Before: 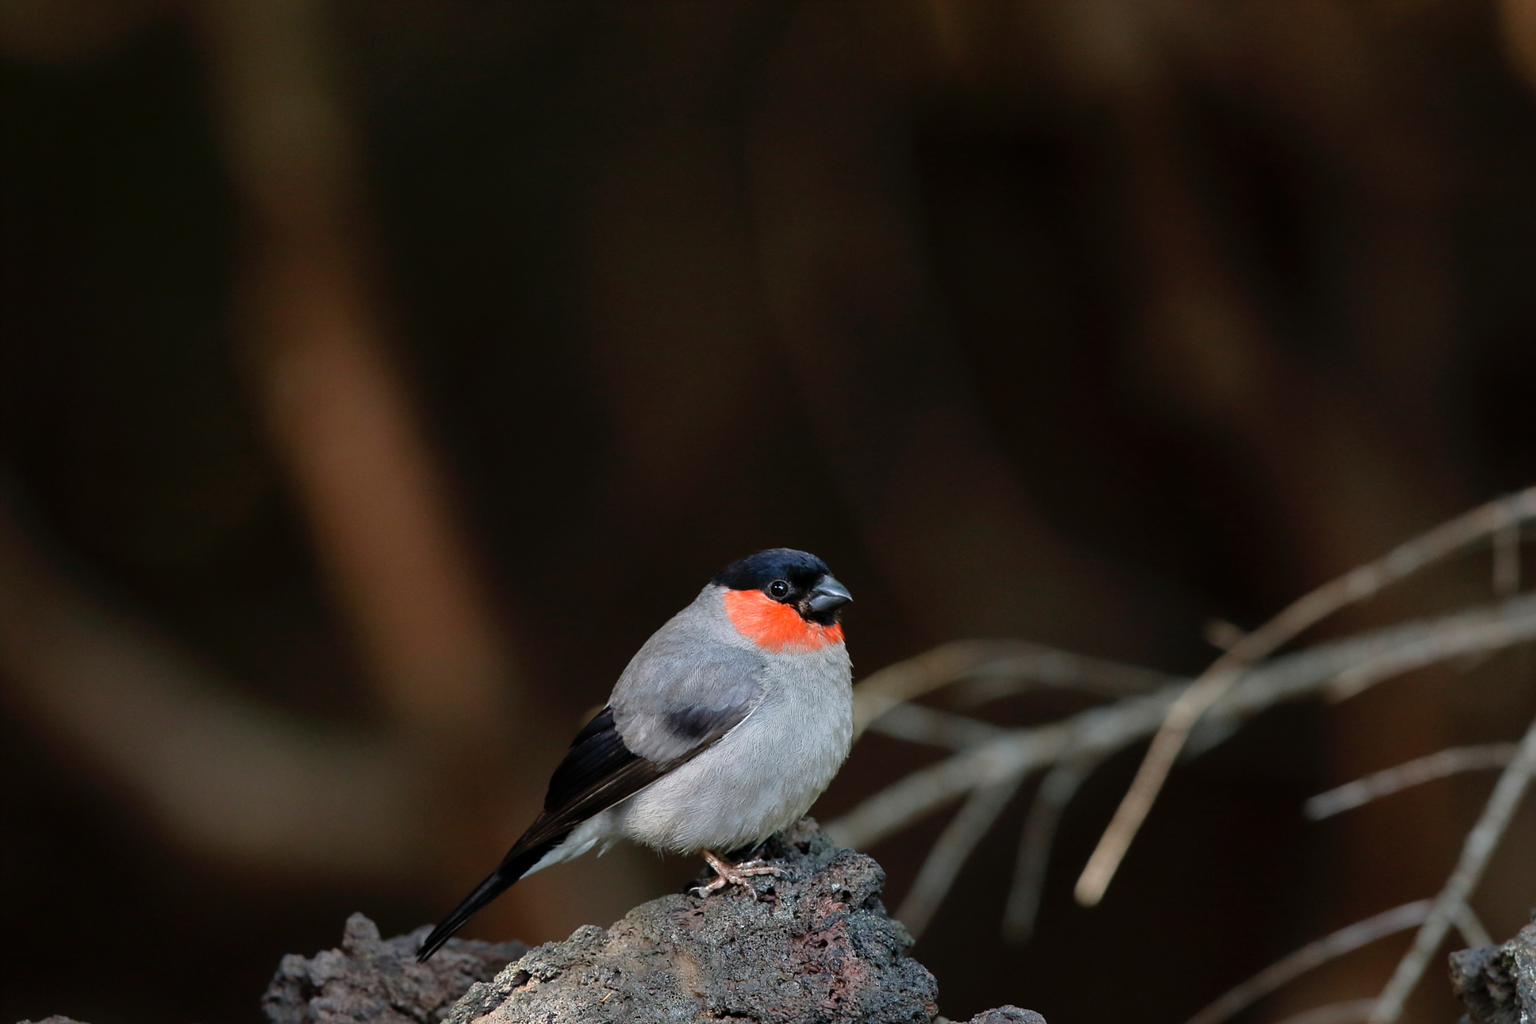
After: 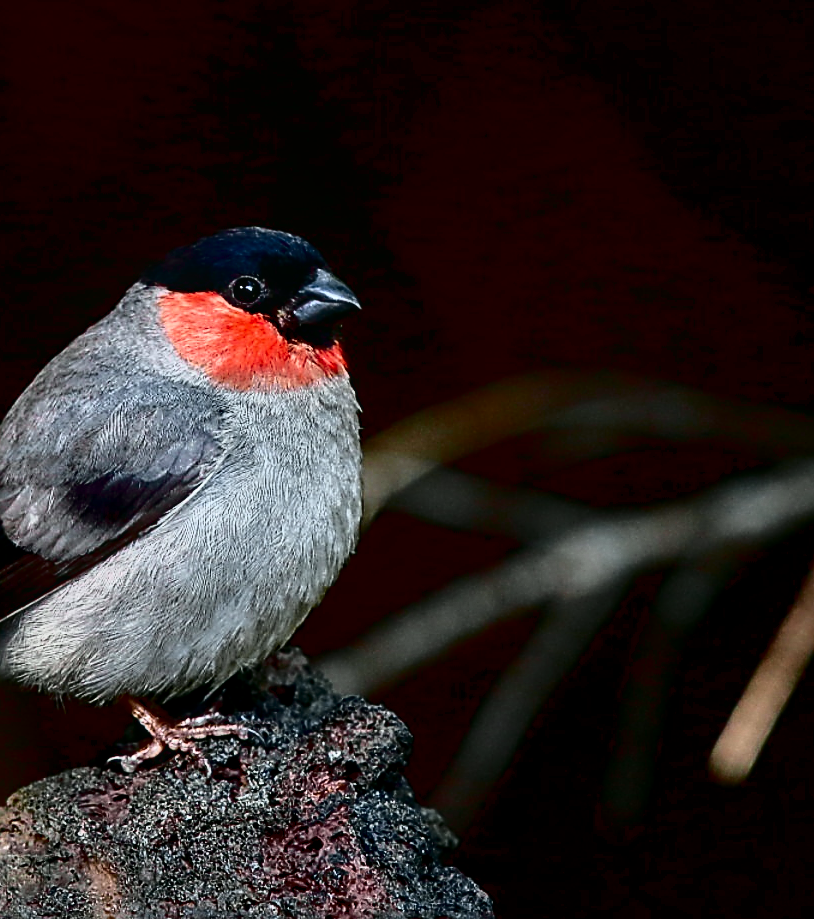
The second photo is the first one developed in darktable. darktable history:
tone curve: curves: ch0 [(0, 0) (0.105, 0.068) (0.195, 0.162) (0.283, 0.283) (0.384, 0.404) (0.485, 0.531) (0.638, 0.681) (0.795, 0.879) (1, 0.977)]; ch1 [(0, 0) (0.161, 0.092) (0.35, 0.33) (0.379, 0.401) (0.456, 0.469) (0.504, 0.501) (0.512, 0.523) (0.58, 0.597) (0.635, 0.646) (1, 1)]; ch2 [(0, 0) (0.371, 0.362) (0.437, 0.437) (0.5, 0.5) (0.53, 0.523) (0.56, 0.58) (0.622, 0.606) (1, 1)], color space Lab, independent channels, preserve colors none
contrast brightness saturation: contrast 0.243, brightness -0.229, saturation 0.141
sharpen: radius 2.677, amount 0.673
crop: left 40.47%, top 39.388%, right 25.589%, bottom 3.138%
base curve: preserve colors none
local contrast: on, module defaults
